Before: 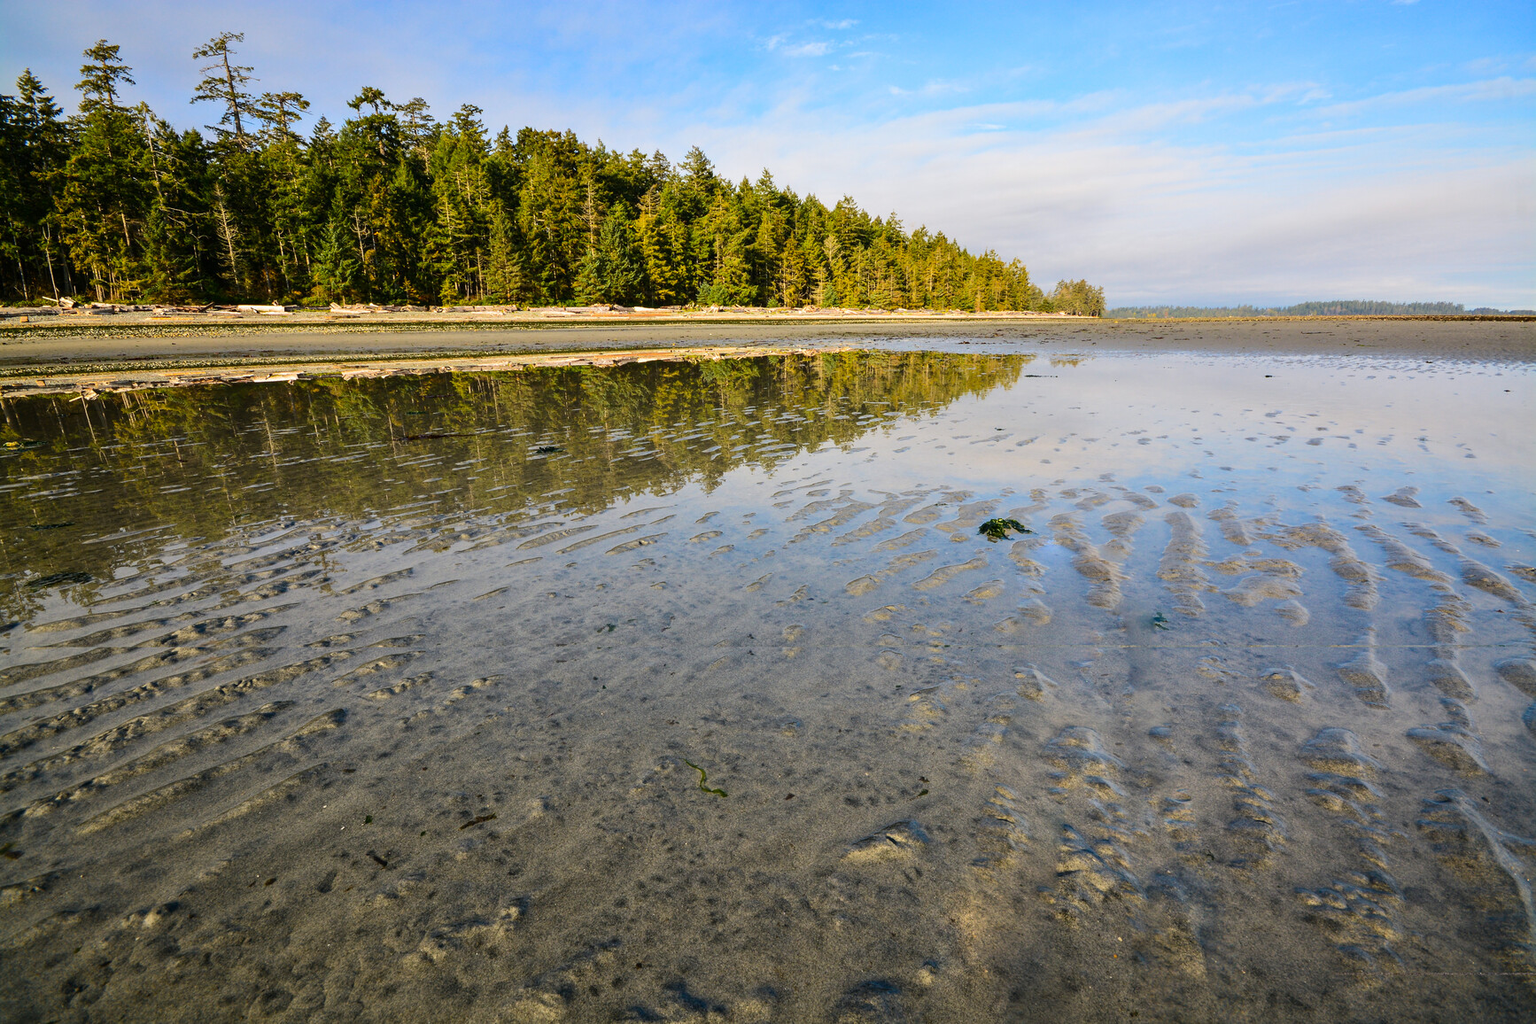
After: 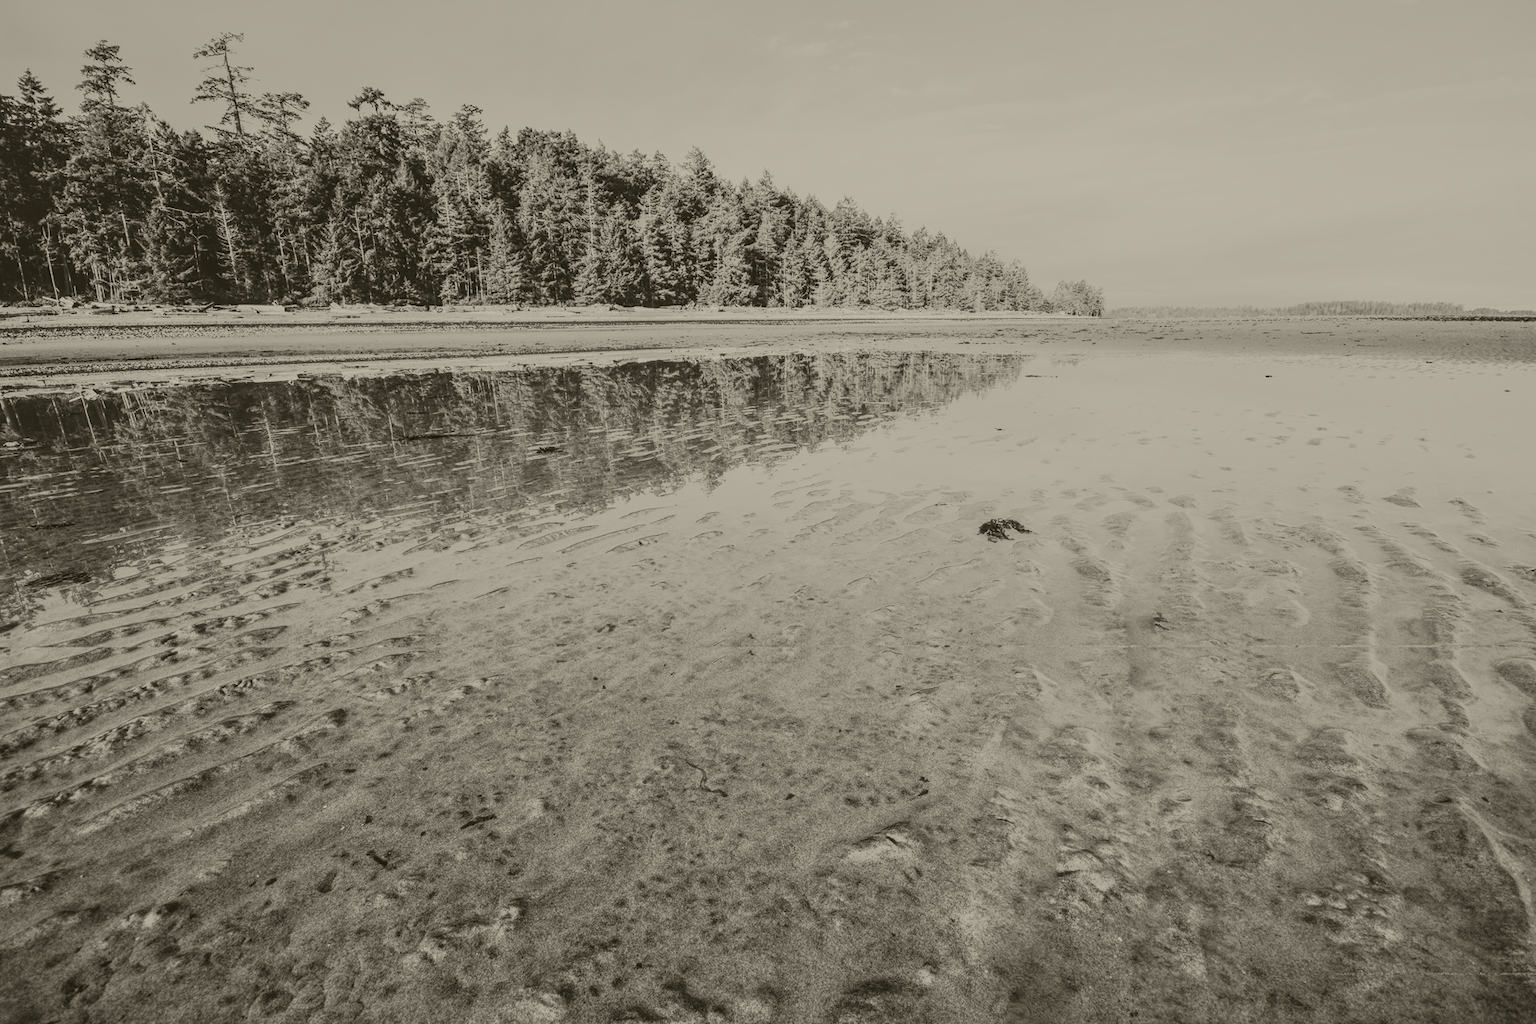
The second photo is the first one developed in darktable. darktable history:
color balance rgb: shadows lift › chroma 4.41%, shadows lift › hue 27°, power › chroma 2.5%, power › hue 70°, highlights gain › chroma 1%, highlights gain › hue 27°, saturation formula JzAzBz (2021)
tone curve: curves: ch0 [(0.003, 0.032) (0.037, 0.037) (0.149, 0.117) (0.297, 0.318) (0.41, 0.48) (0.541, 0.649) (0.722, 0.857) (0.875, 0.946) (1, 0.98)]; ch1 [(0, 0) (0.305, 0.325) (0.453, 0.437) (0.482, 0.474) (0.501, 0.498) (0.506, 0.503) (0.559, 0.576) (0.6, 0.635) (0.656, 0.707) (1, 1)]; ch2 [(0, 0) (0.323, 0.277) (0.408, 0.399) (0.45, 0.48) (0.499, 0.502) (0.515, 0.532) (0.573, 0.602) (0.653, 0.675) (0.75, 0.756) (1, 1)], color space Lab, independent channels, preserve colors none
colorize: hue 41.44°, saturation 22%, source mix 60%, lightness 10.61%
exposure: black level correction 0, exposure 0.9 EV, compensate highlight preservation false
local contrast: detail 130%
